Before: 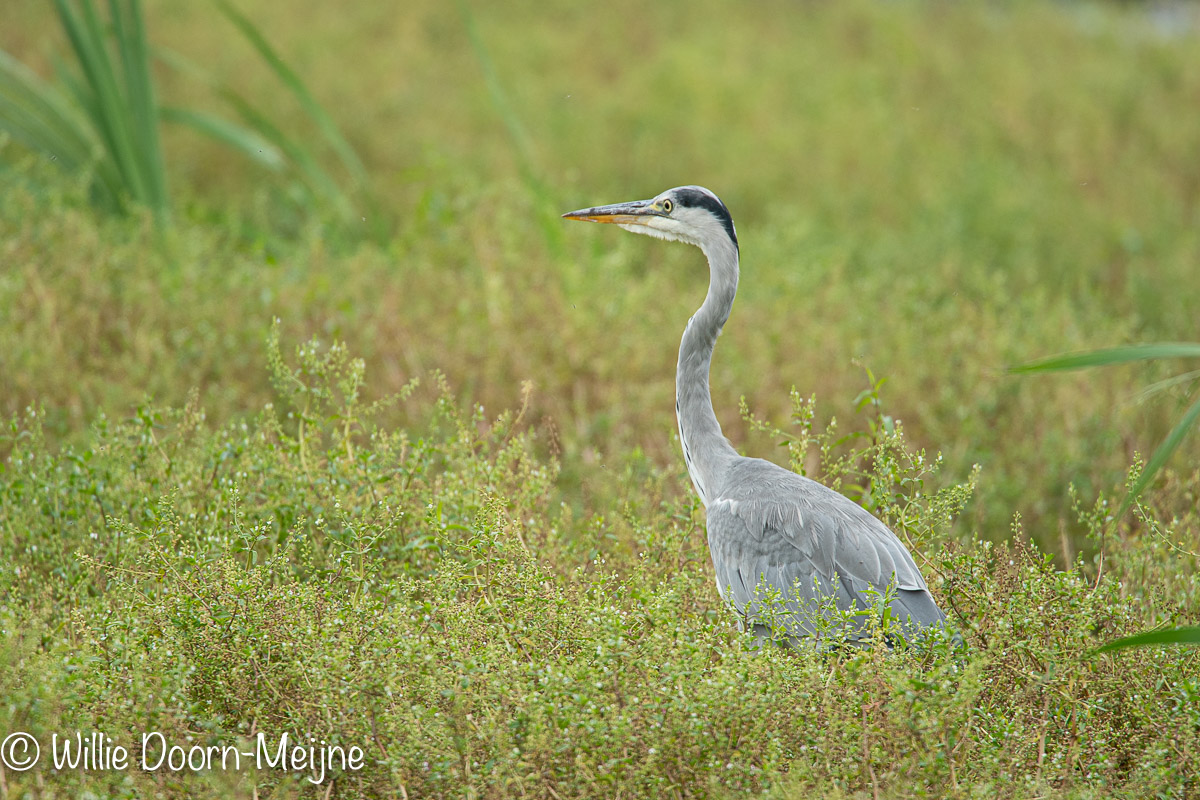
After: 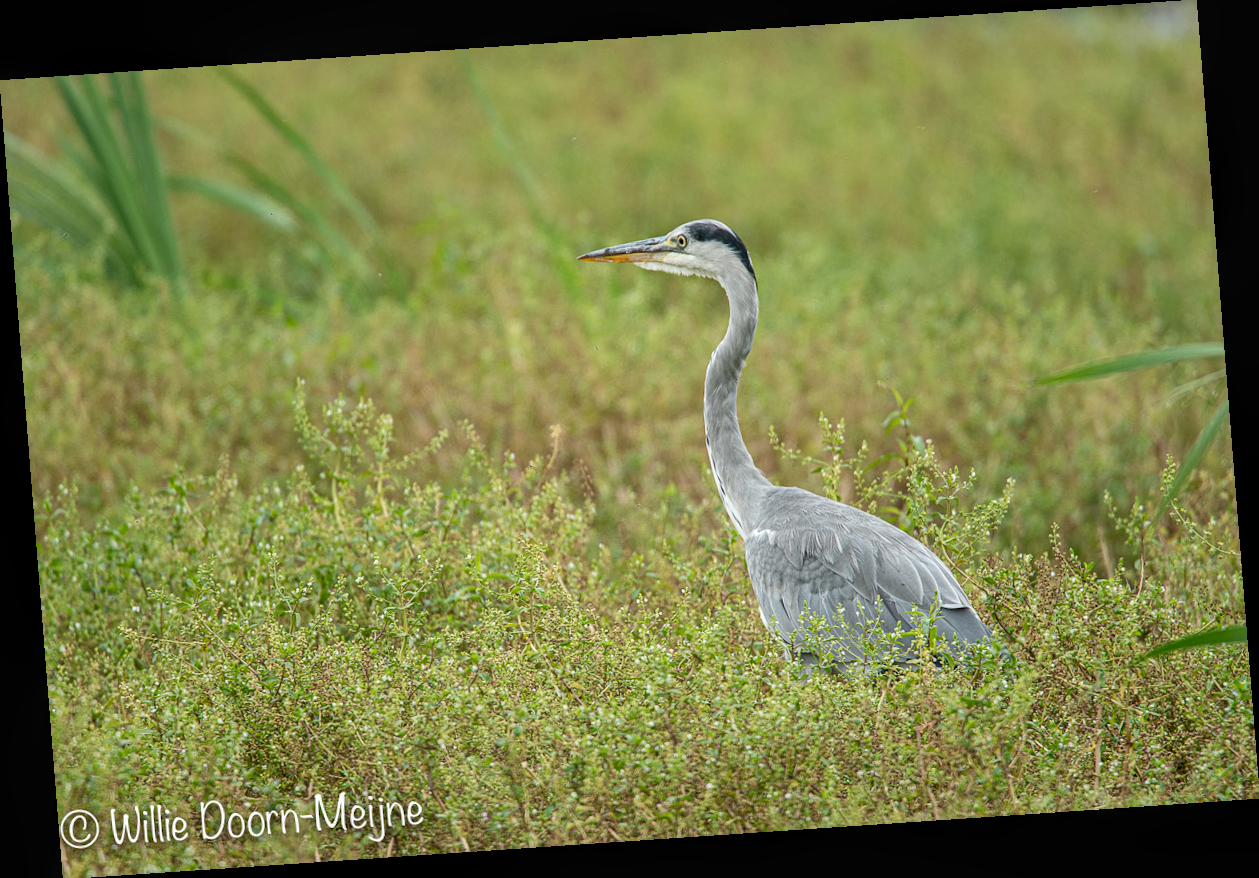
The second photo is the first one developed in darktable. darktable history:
local contrast: on, module defaults
rotate and perspective: rotation -4.2°, shear 0.006, automatic cropping off
